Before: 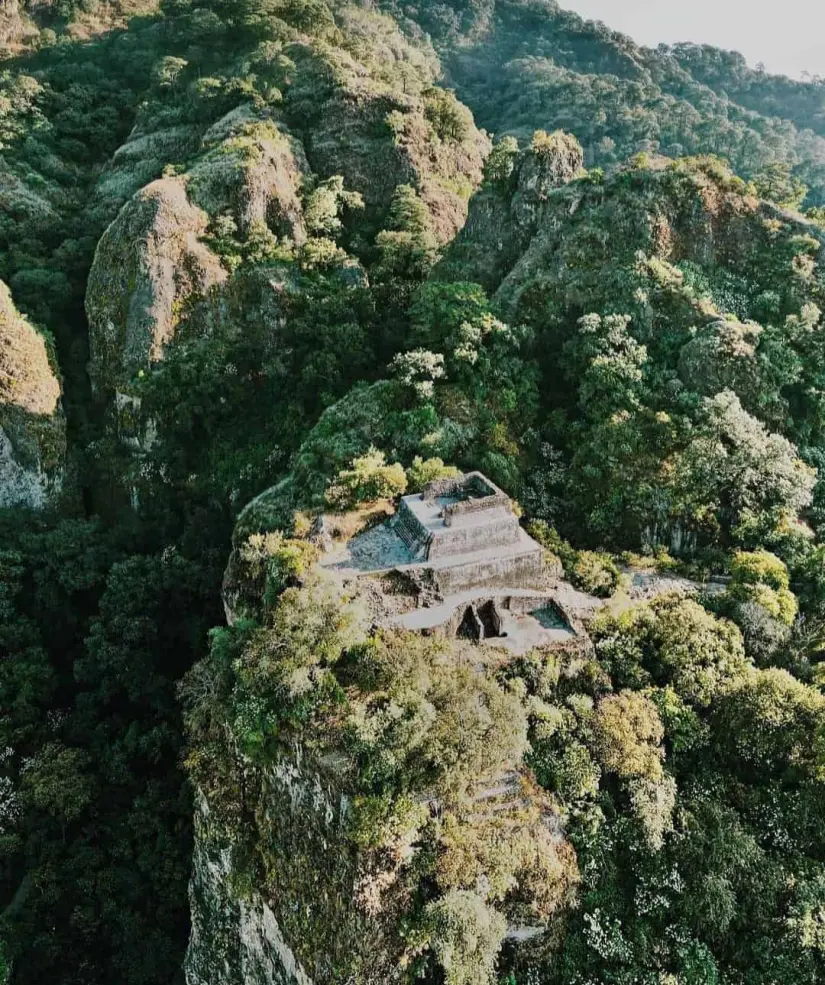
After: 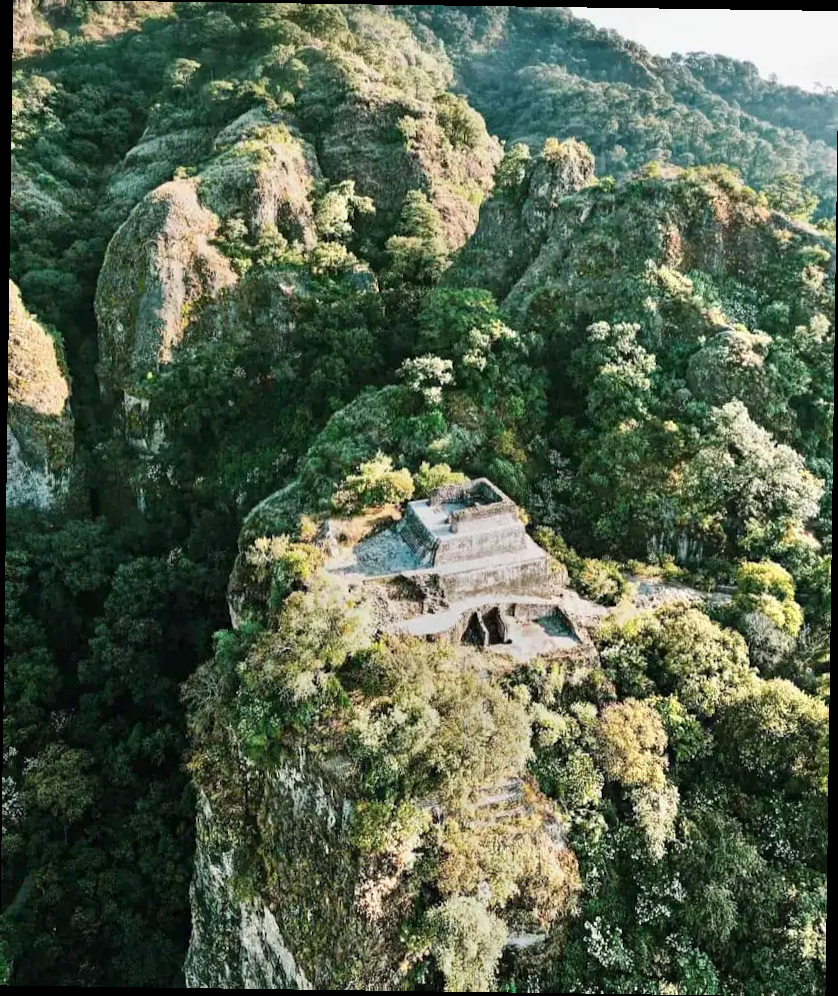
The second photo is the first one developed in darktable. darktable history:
rotate and perspective: rotation 0.8°, automatic cropping off
exposure: black level correction 0.001, exposure 0.5 EV, compensate exposure bias true, compensate highlight preservation false
